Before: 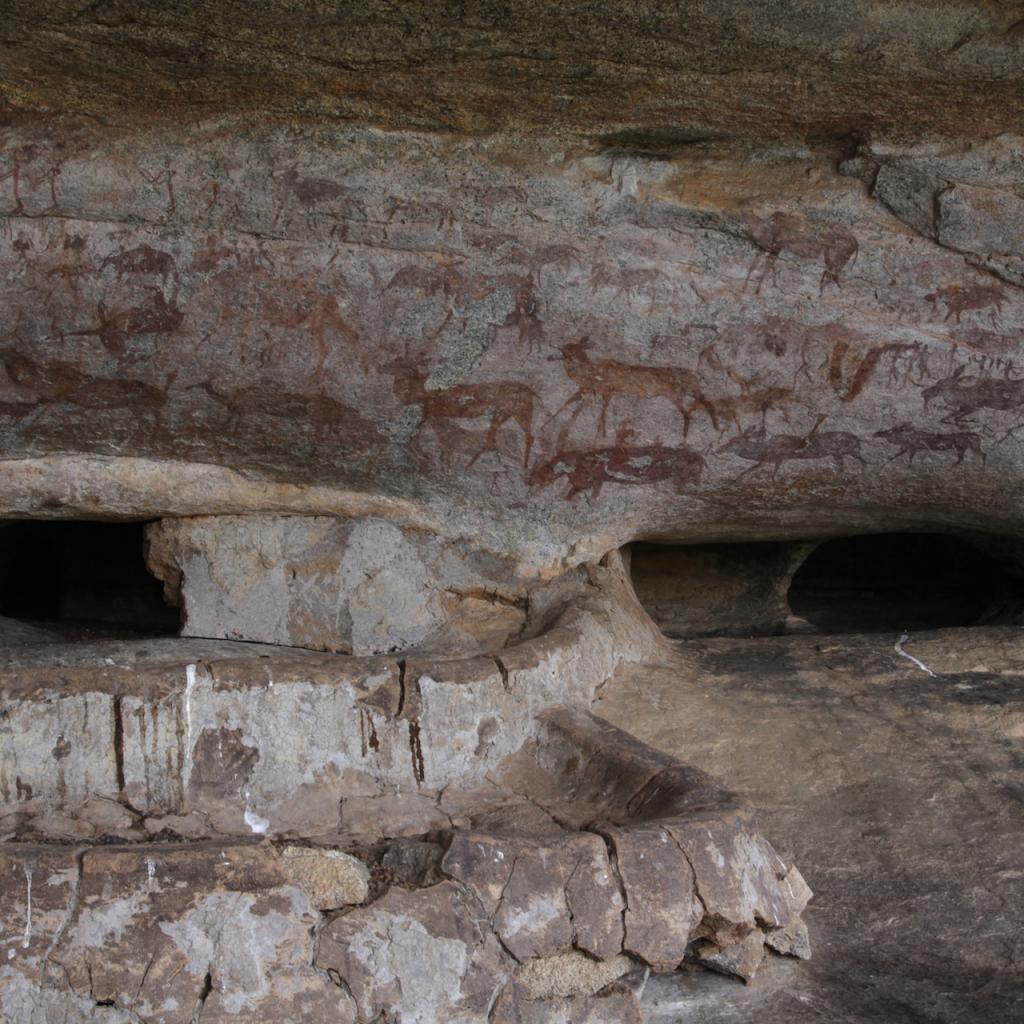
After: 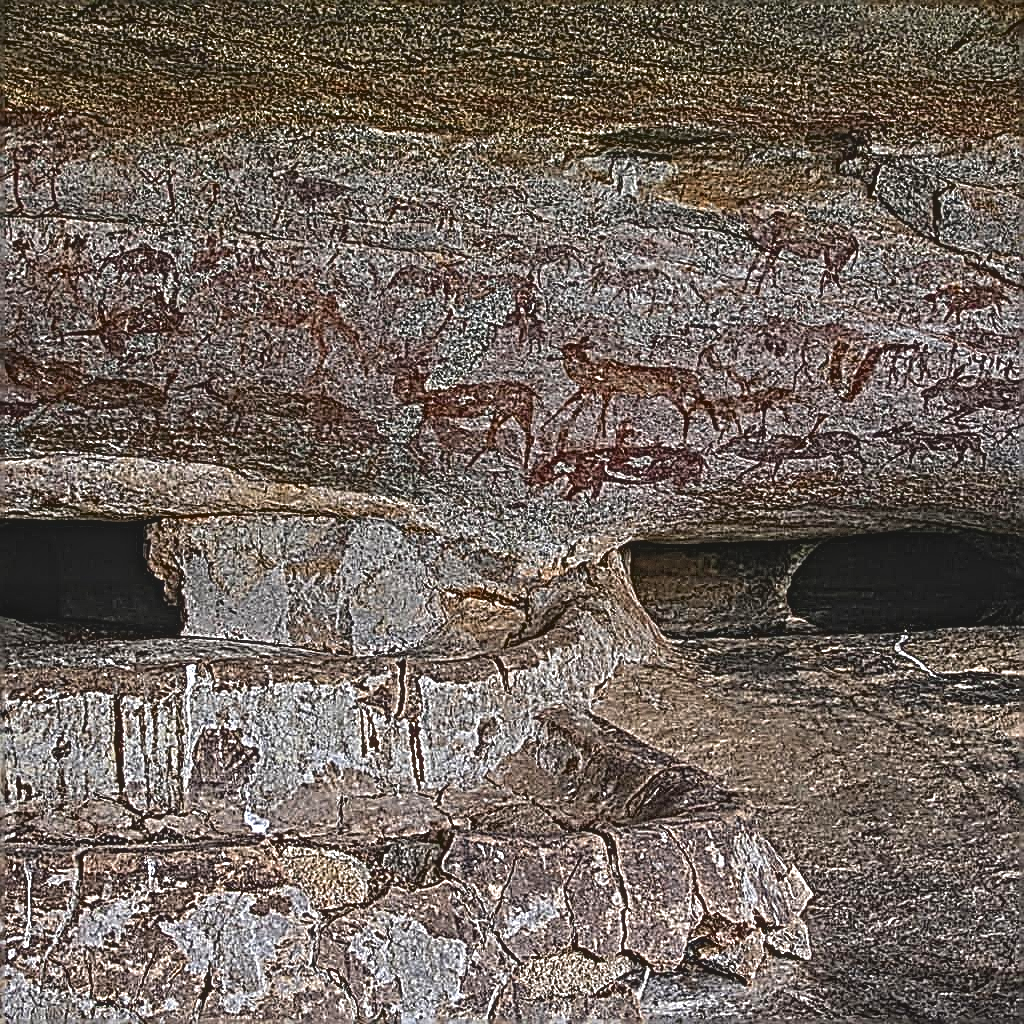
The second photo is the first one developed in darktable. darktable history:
contrast brightness saturation: contrast -0.19, saturation 0.19
sharpen: amount 2
contrast equalizer: octaves 7, y [[0.406, 0.494, 0.589, 0.753, 0.877, 0.999], [0.5 ×6], [0.5 ×6], [0 ×6], [0 ×6]]
local contrast: on, module defaults
